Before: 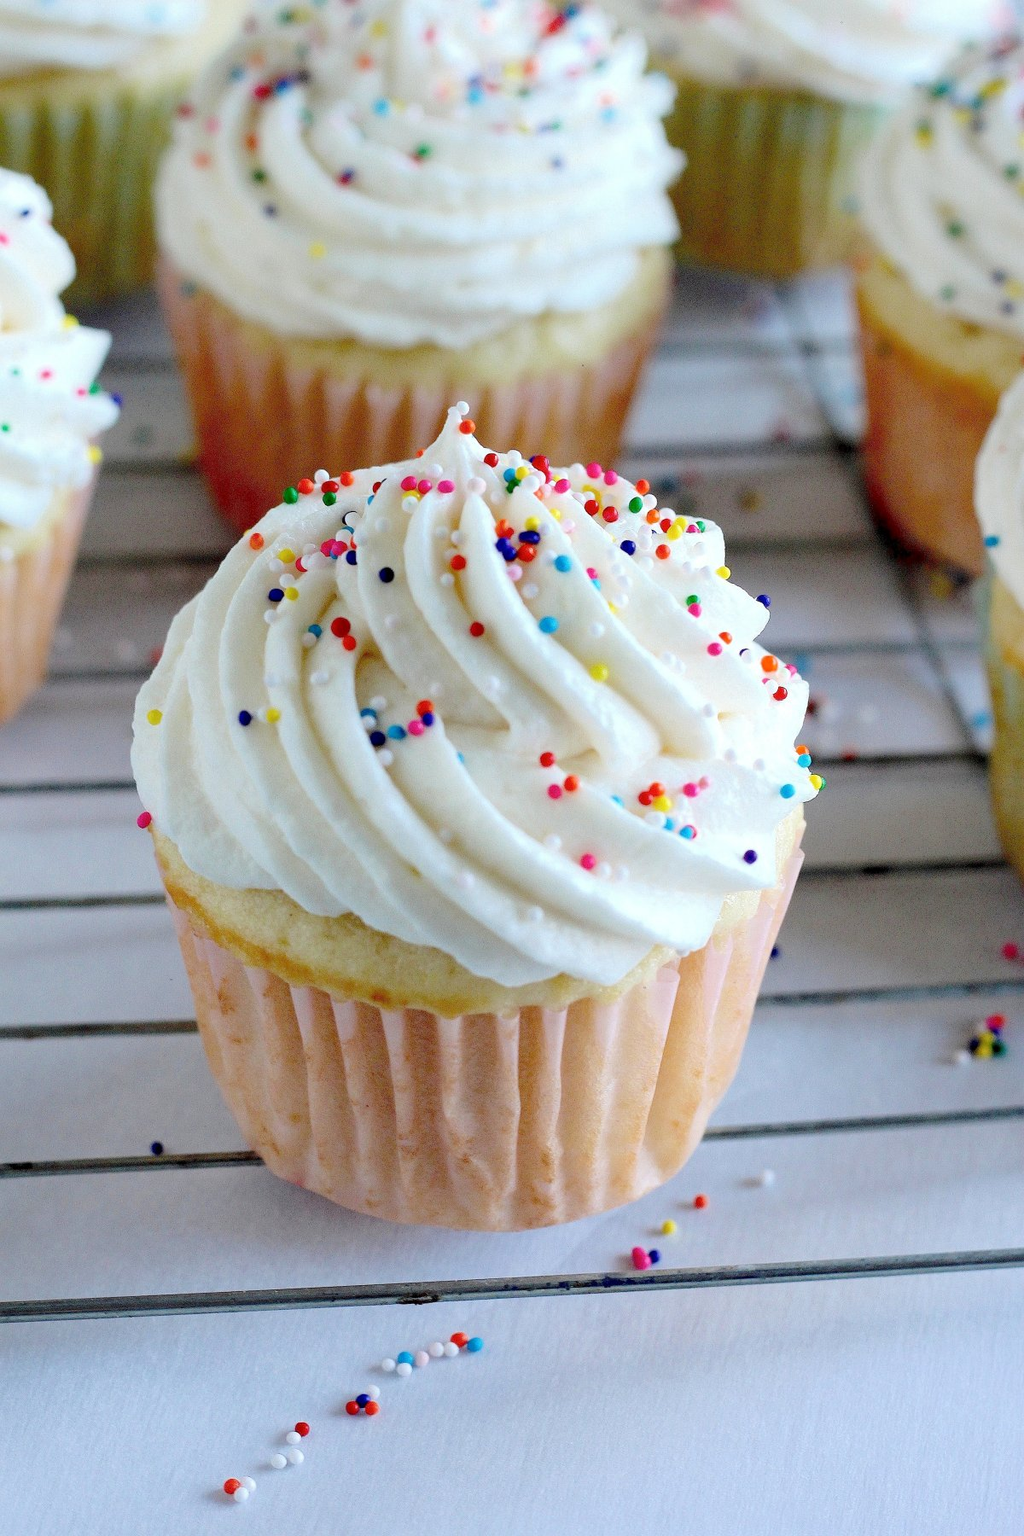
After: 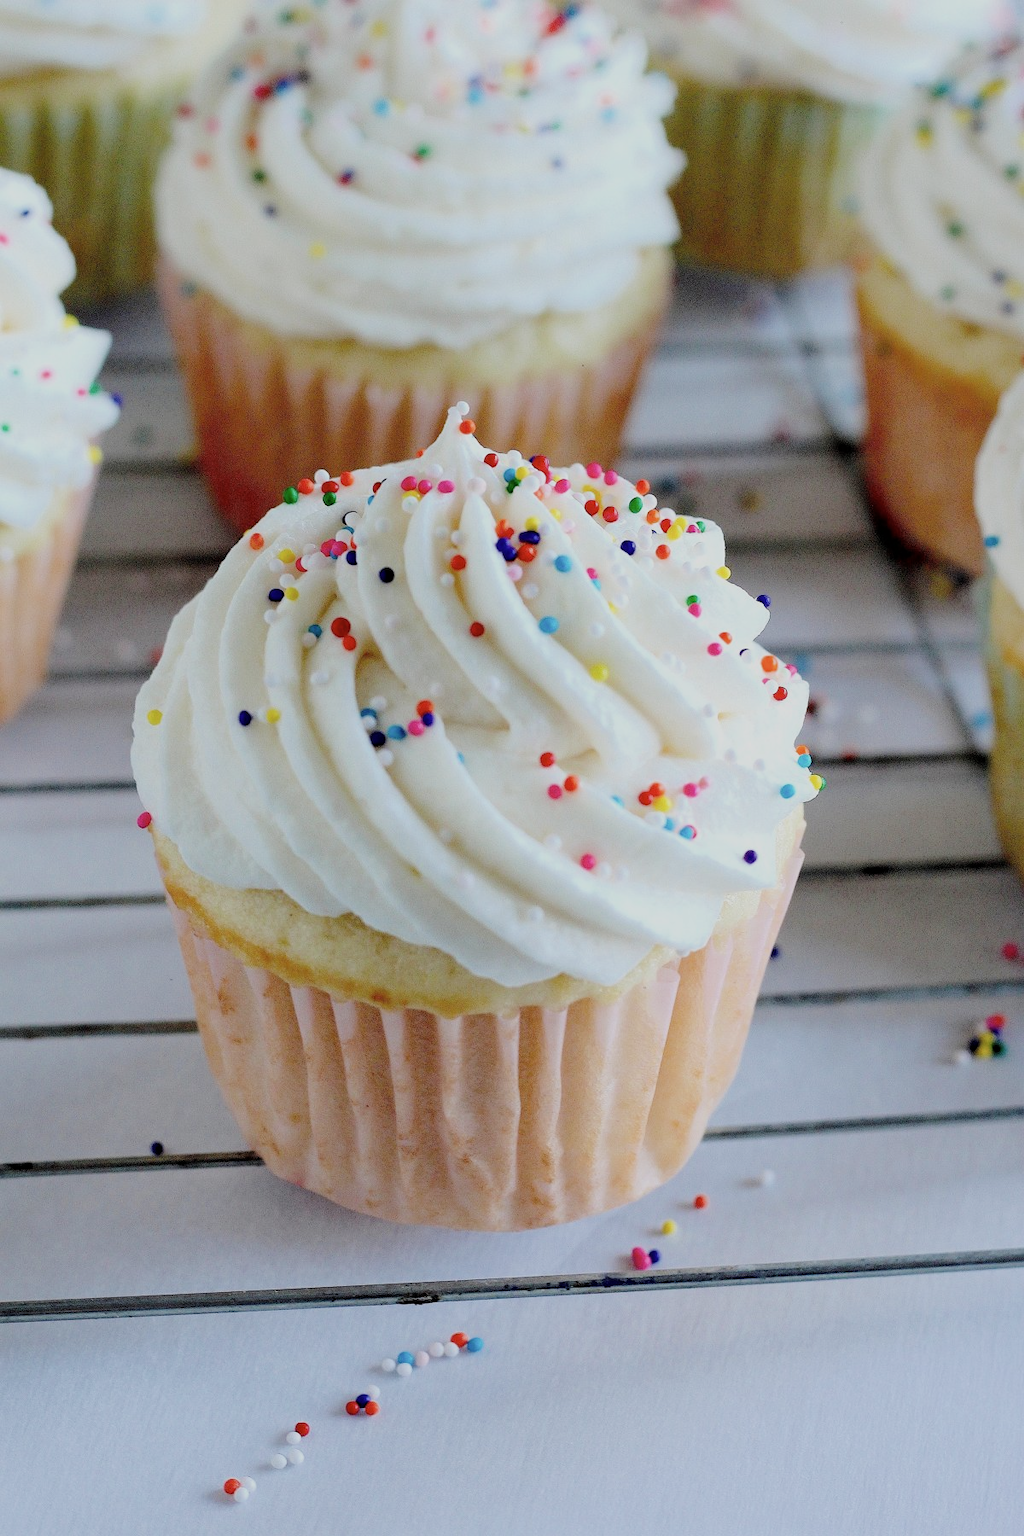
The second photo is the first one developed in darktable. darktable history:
contrast brightness saturation: saturation -0.1
filmic rgb: black relative exposure -8 EV, white relative exposure 4.05 EV, hardness 4.15
